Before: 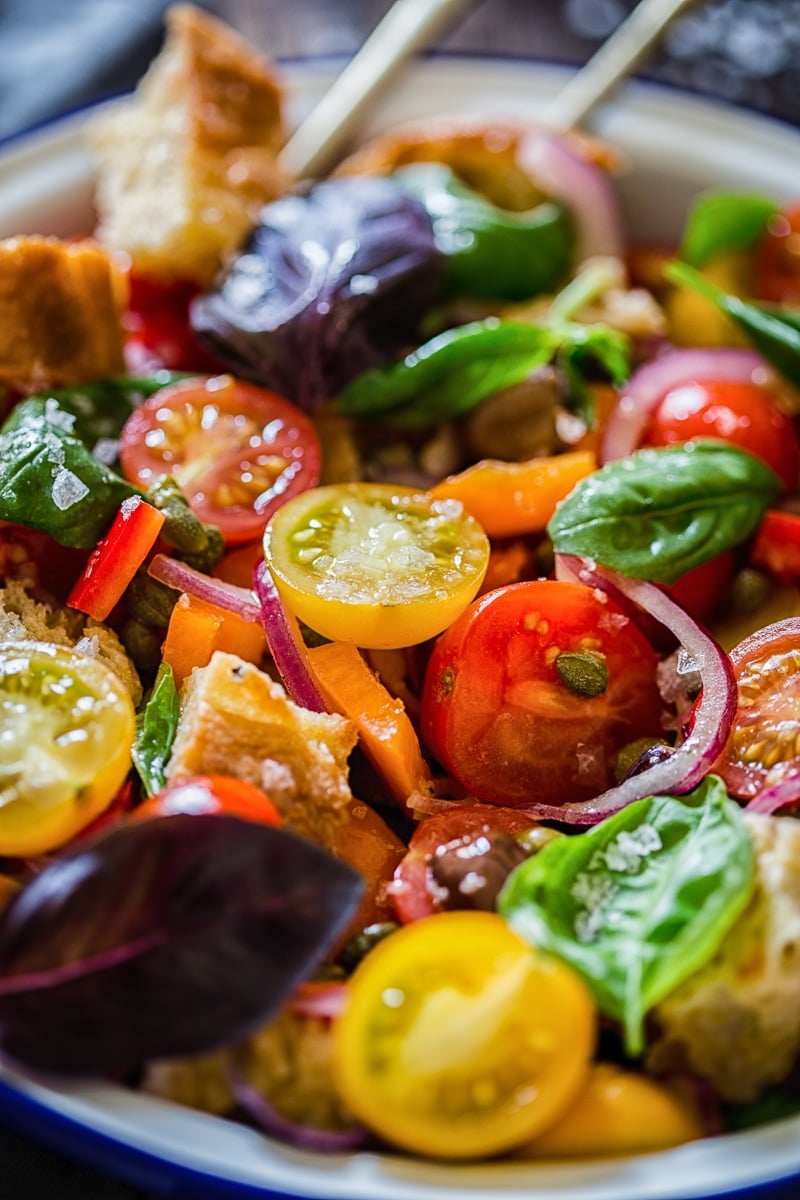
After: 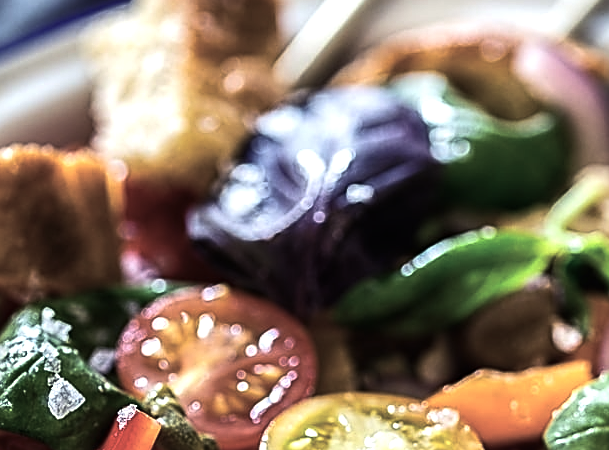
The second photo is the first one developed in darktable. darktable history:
sharpen: on, module defaults
crop: left 0.545%, top 7.65%, right 23.277%, bottom 54.846%
color balance rgb: shadows lift › luminance -28.508%, shadows lift › chroma 15.288%, shadows lift › hue 269.86°, linear chroma grading › global chroma 14.37%, perceptual saturation grading › global saturation -31.967%, perceptual brilliance grading › highlights 3.665%, perceptual brilliance grading › mid-tones -17.405%, perceptual brilliance grading › shadows -41.486%, global vibrance 20%
levels: levels [0, 0.43, 0.859]
